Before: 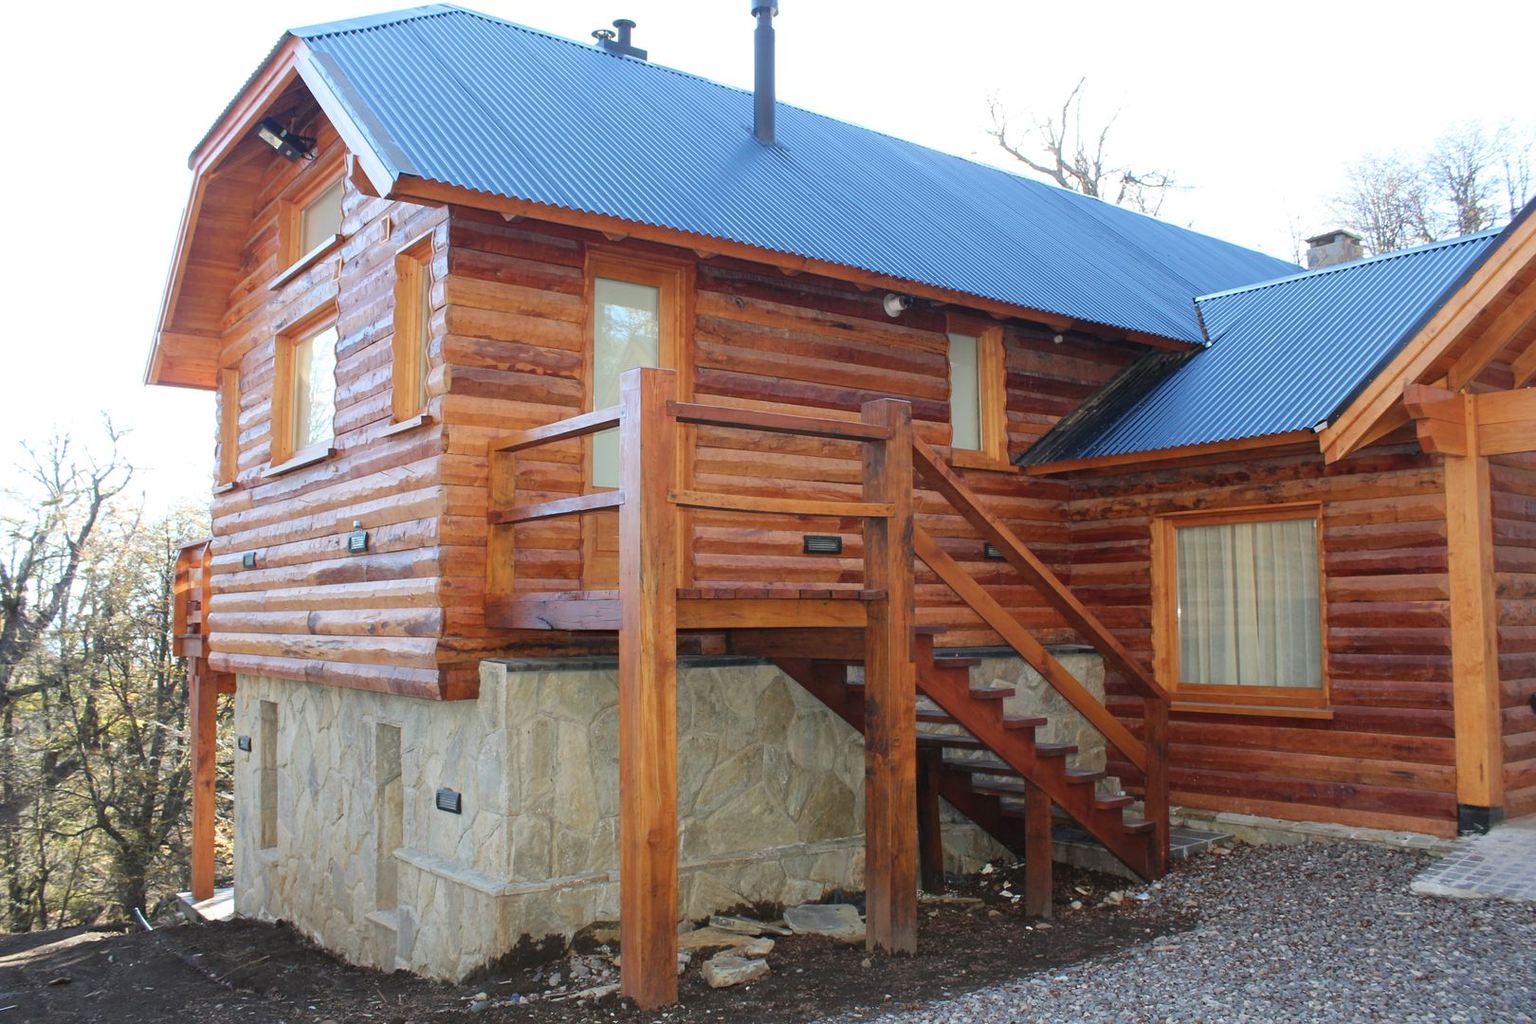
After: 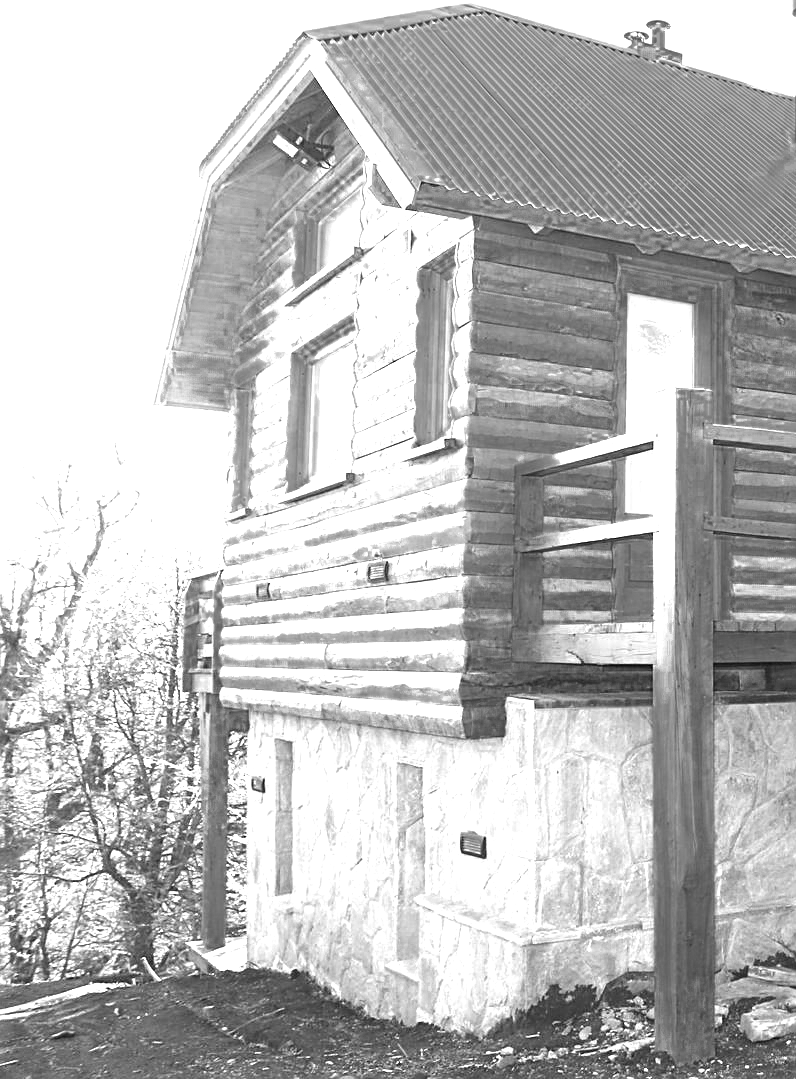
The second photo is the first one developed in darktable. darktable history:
sharpen: on, module defaults
crop and rotate: left 0%, top 0%, right 50.845%
color zones: curves: ch0 [(0.002, 0.589) (0.107, 0.484) (0.146, 0.249) (0.217, 0.352) (0.309, 0.525) (0.39, 0.404) (0.455, 0.169) (0.597, 0.055) (0.724, 0.212) (0.775, 0.691) (0.869, 0.571) (1, 0.587)]; ch1 [(0, 0) (0.143, 0) (0.286, 0) (0.429, 0) (0.571, 0) (0.714, 0) (0.857, 0)]
exposure: black level correction 0, exposure 1.6 EV, compensate exposure bias true, compensate highlight preservation false
